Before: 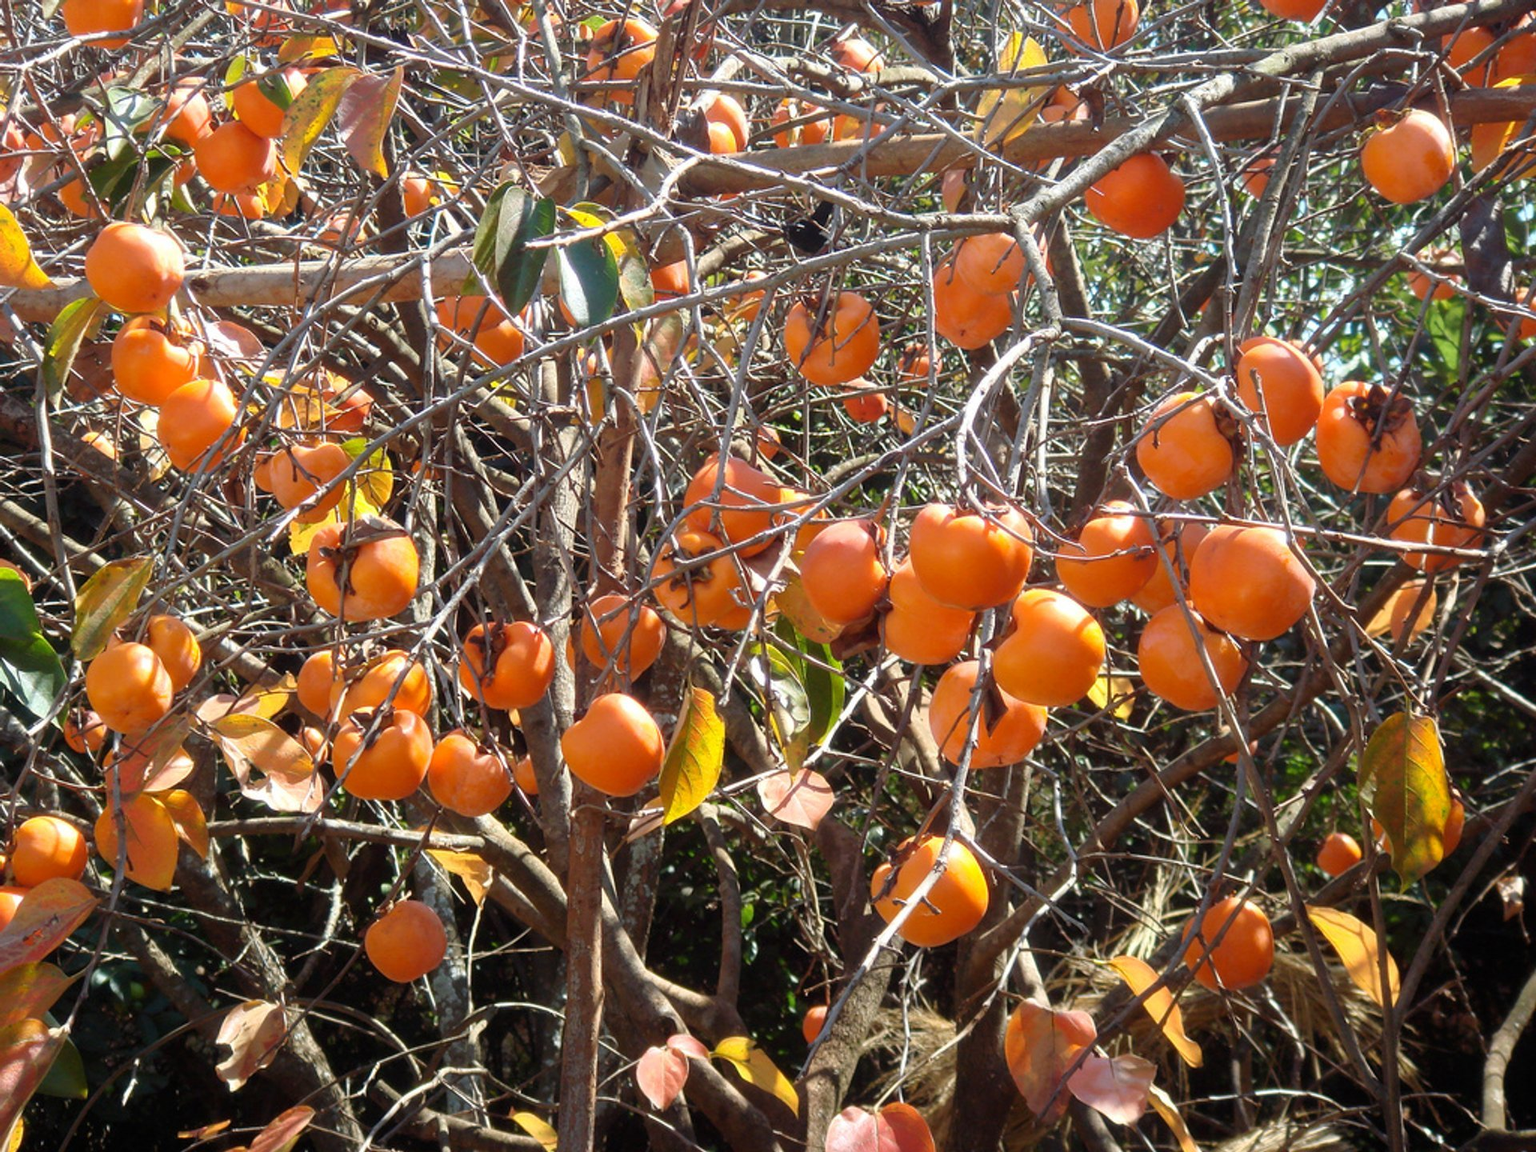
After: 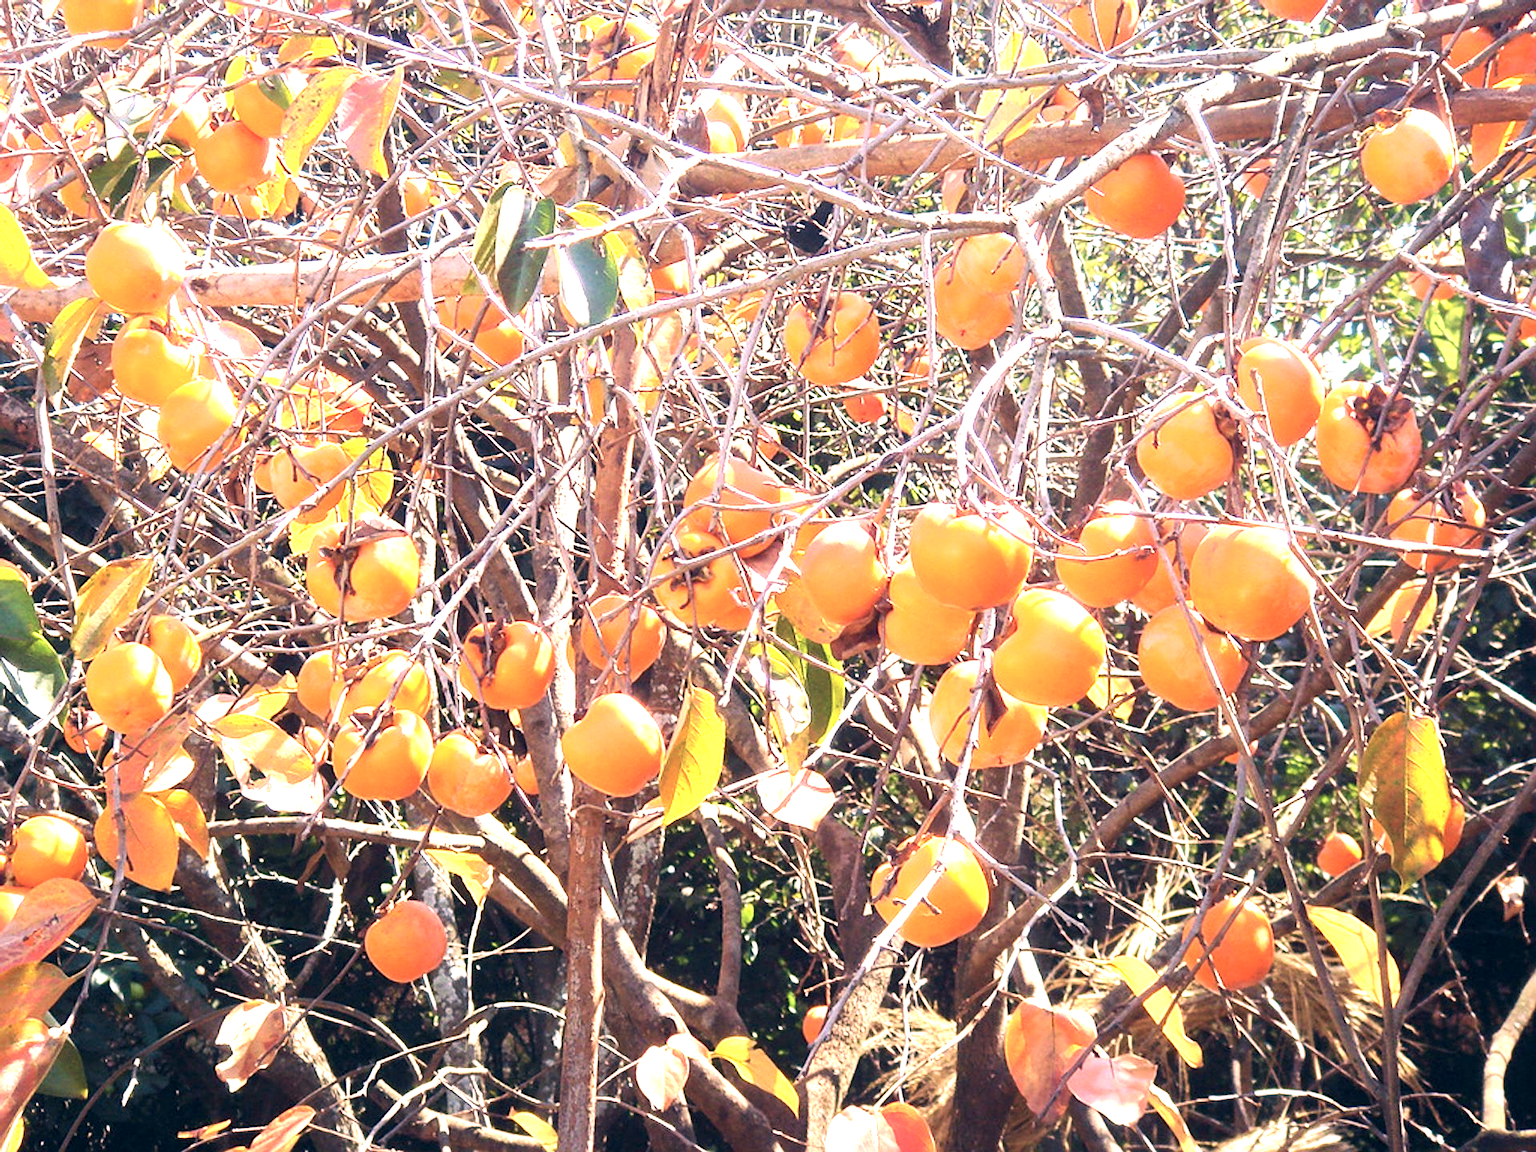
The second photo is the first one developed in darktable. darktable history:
contrast brightness saturation: contrast 0.146, brightness 0.052
velvia: strength 14.74%
color correction: highlights a* 14.34, highlights b* 6.08, shadows a* -5.01, shadows b* -15.52, saturation 0.843
sharpen: on, module defaults
exposure: black level correction 0, exposure 1.745 EV
